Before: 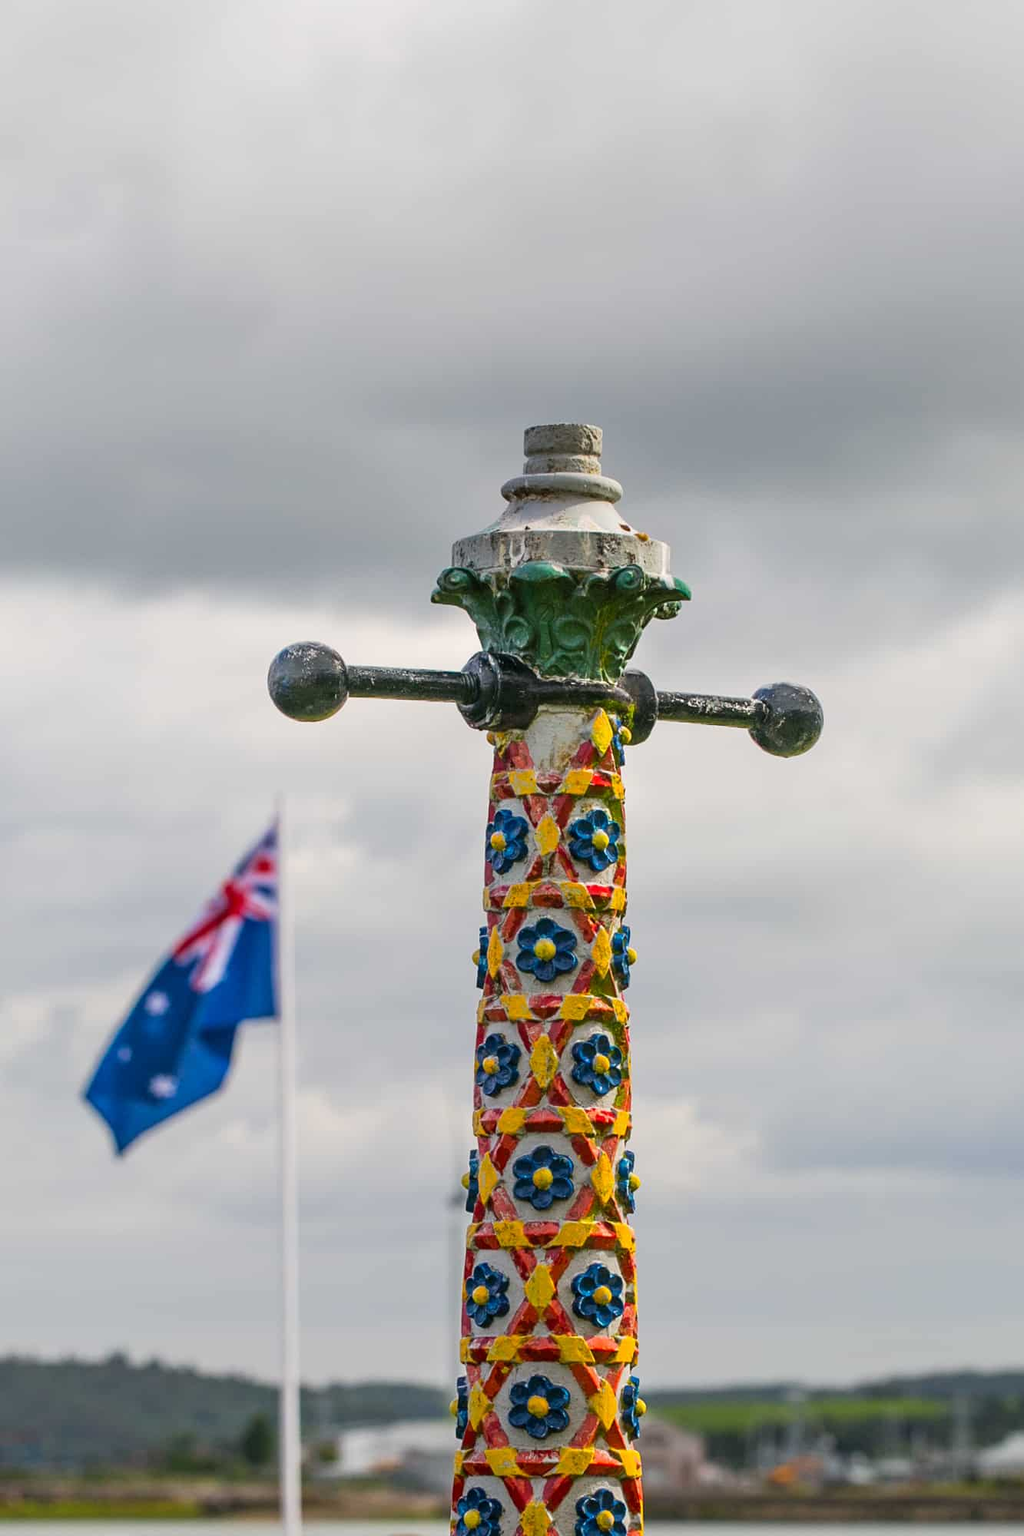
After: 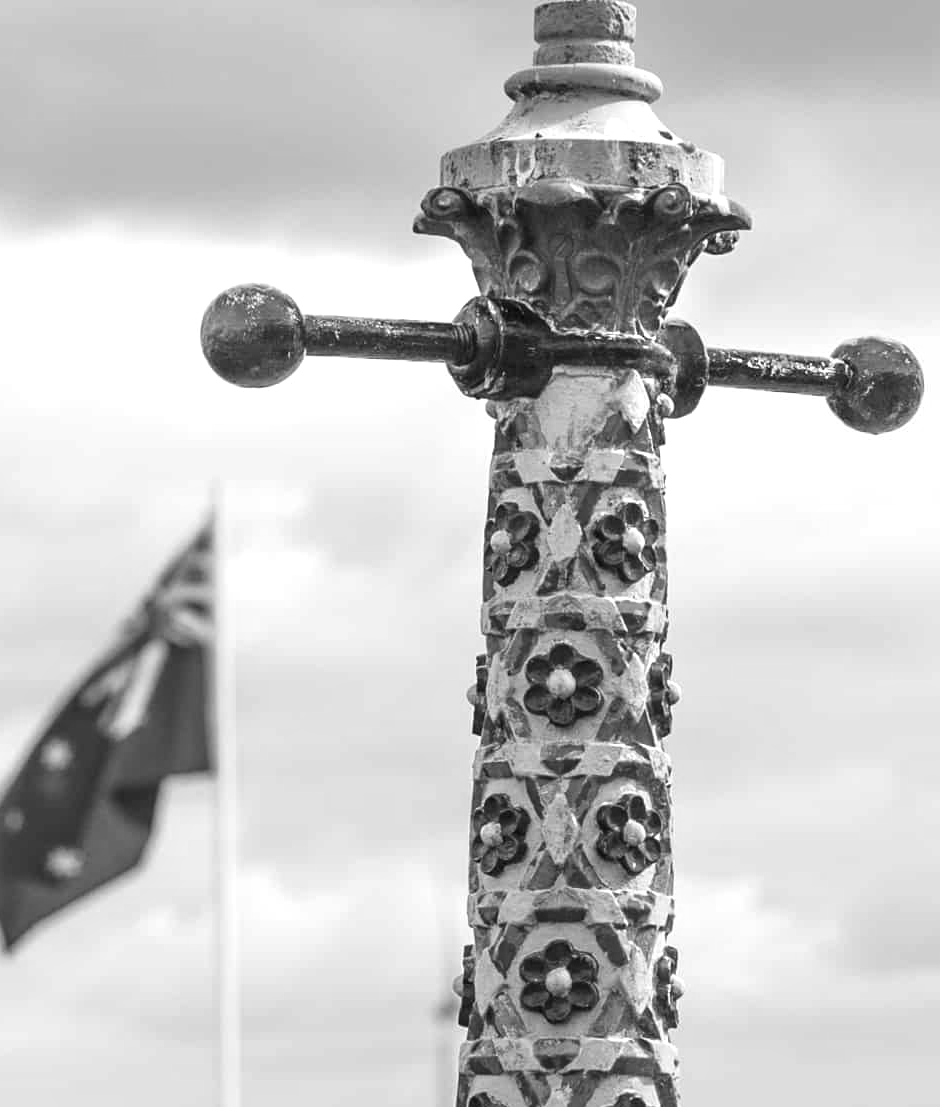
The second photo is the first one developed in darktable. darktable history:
crop: left 11.123%, top 27.61%, right 18.3%, bottom 17.034%
exposure: black level correction 0, exposure 0.7 EV, compensate exposure bias true, compensate highlight preservation false
white balance: red 1, blue 1
monochrome: a -35.87, b 49.73, size 1.7
color correction: highlights a* -11.71, highlights b* -15.58
